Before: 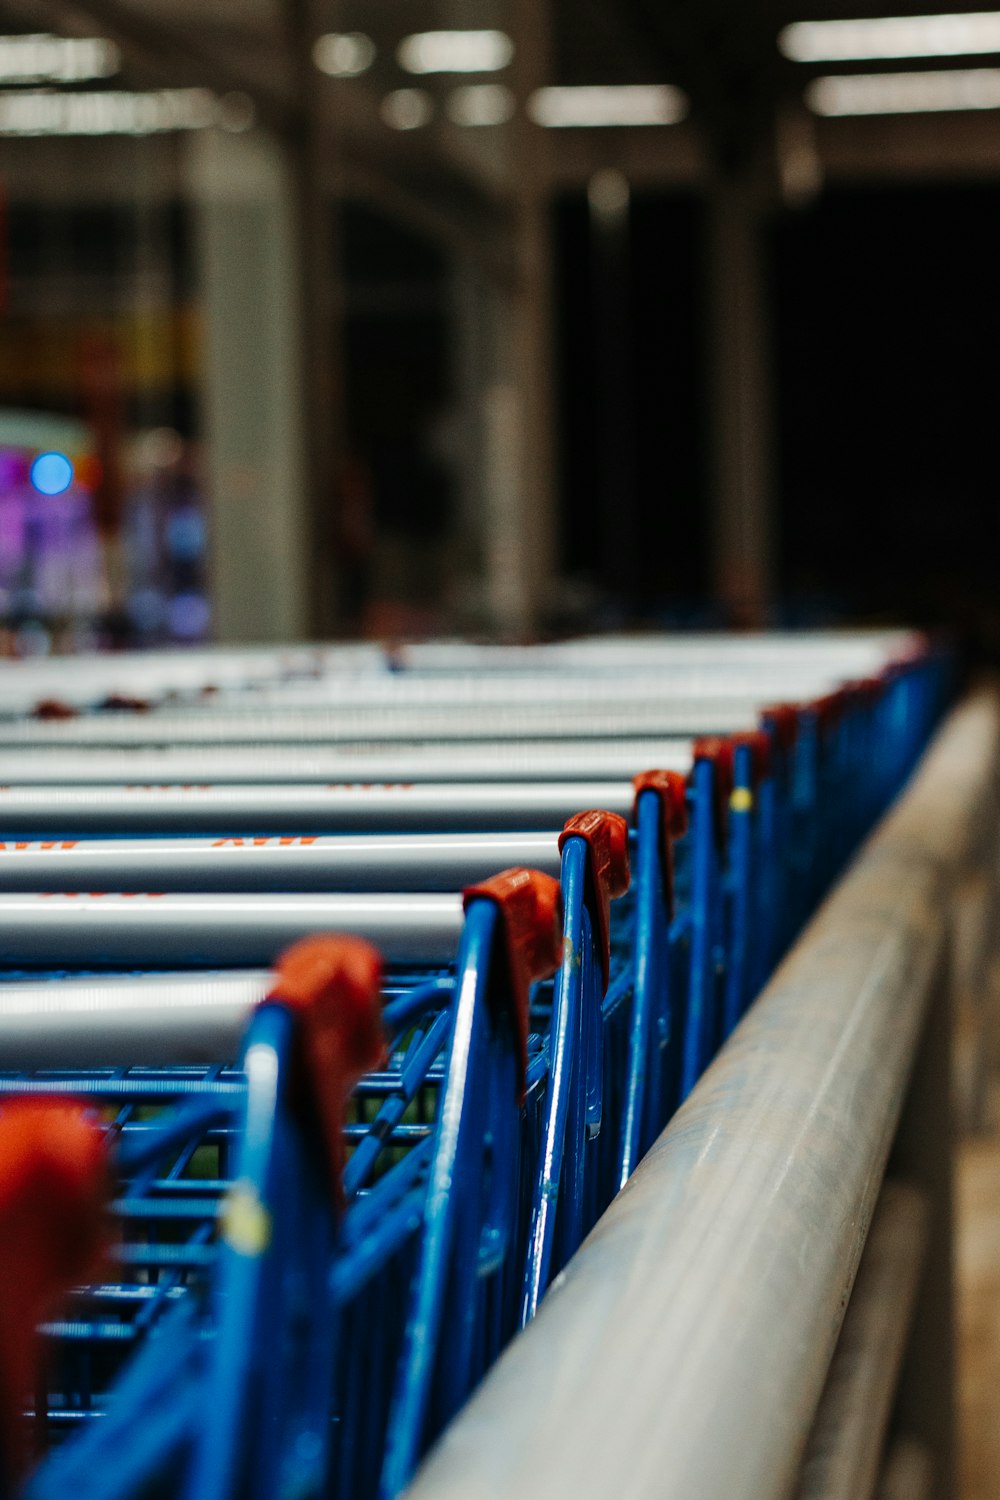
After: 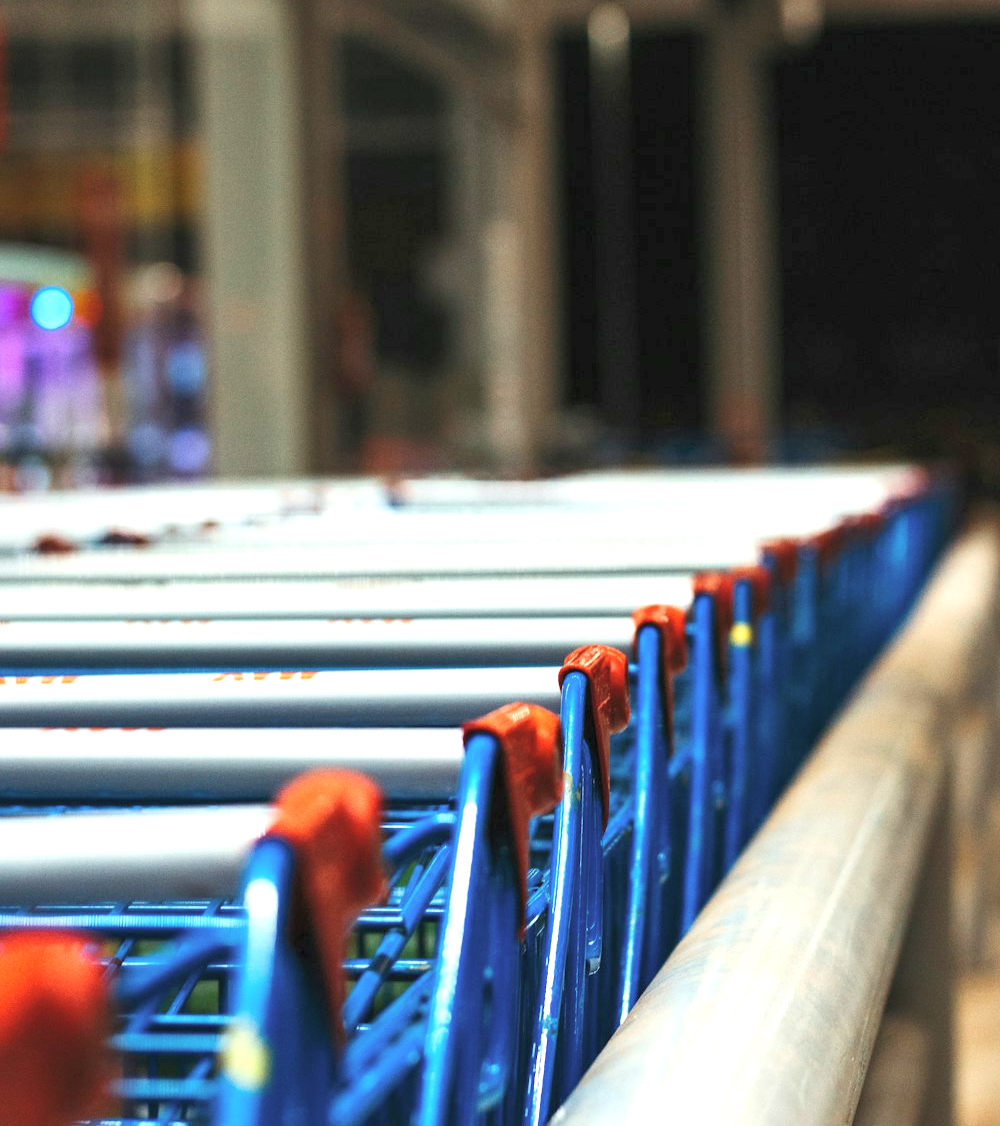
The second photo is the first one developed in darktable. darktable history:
exposure: black level correction 0, exposure 1.293 EV, compensate highlight preservation false
crop: top 11.013%, bottom 13.874%
contrast brightness saturation: brightness 0.135
tone equalizer: -8 EV 0.265 EV, -7 EV 0.456 EV, -6 EV 0.43 EV, -5 EV 0.264 EV, -3 EV -0.258 EV, -2 EV -0.391 EV, -1 EV -0.412 EV, +0 EV -0.222 EV
